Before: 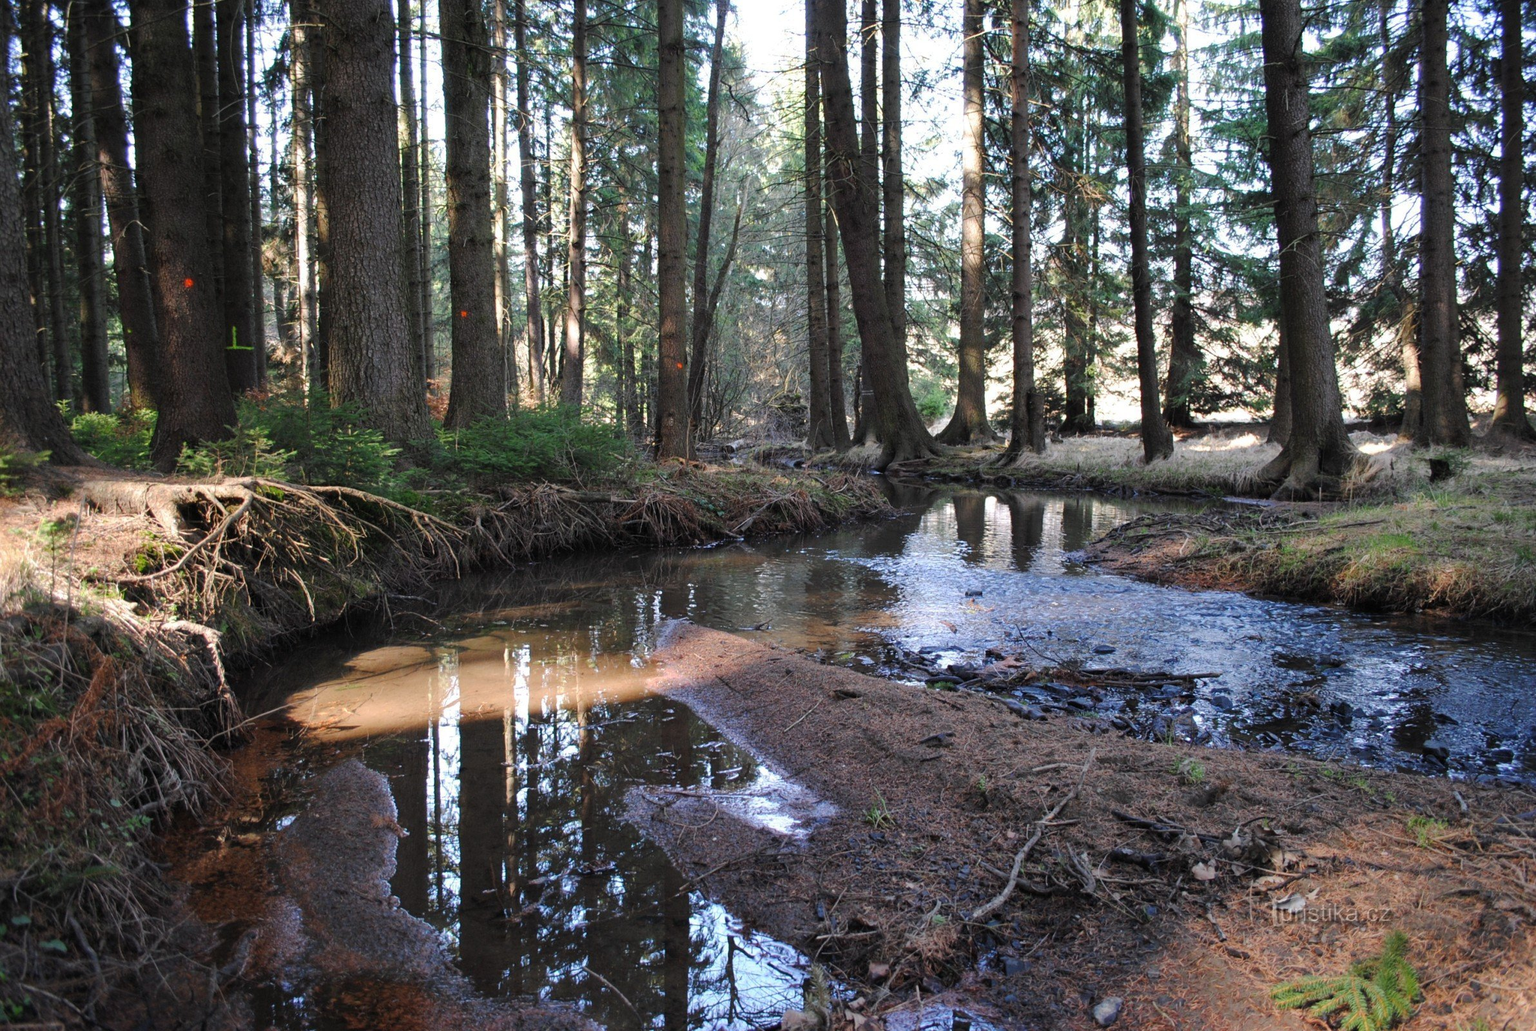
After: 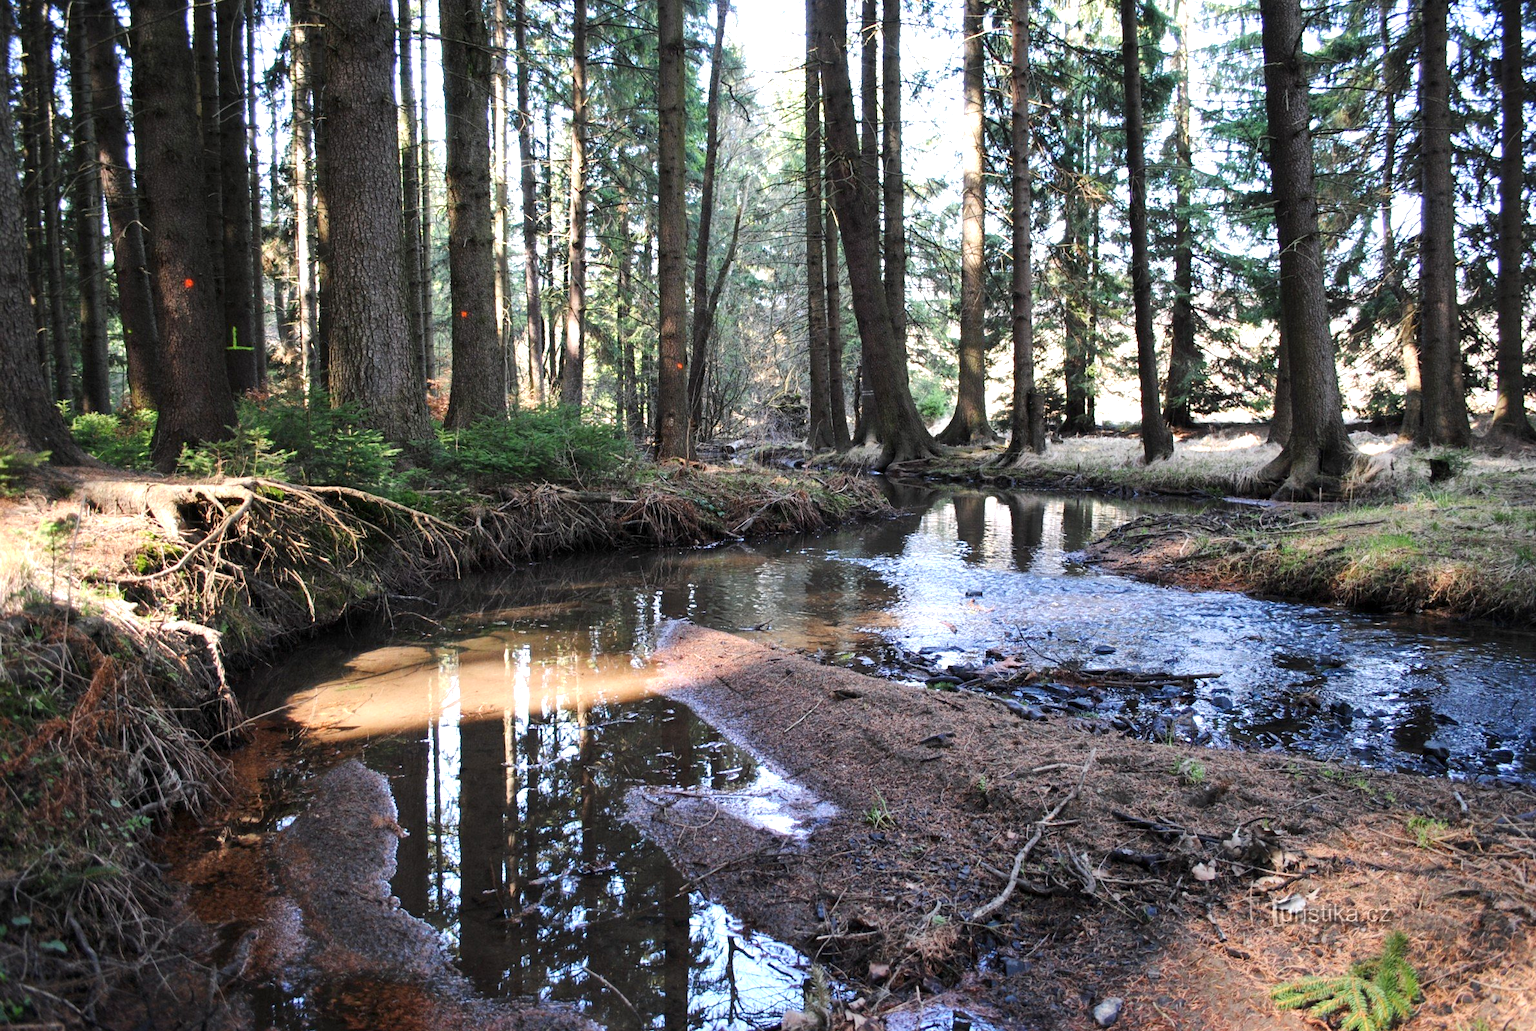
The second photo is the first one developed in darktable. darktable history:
exposure: exposure 0.581 EV, compensate highlight preservation false
contrast brightness saturation: contrast 0.138
local contrast: mode bilateral grid, contrast 20, coarseness 51, detail 120%, midtone range 0.2
